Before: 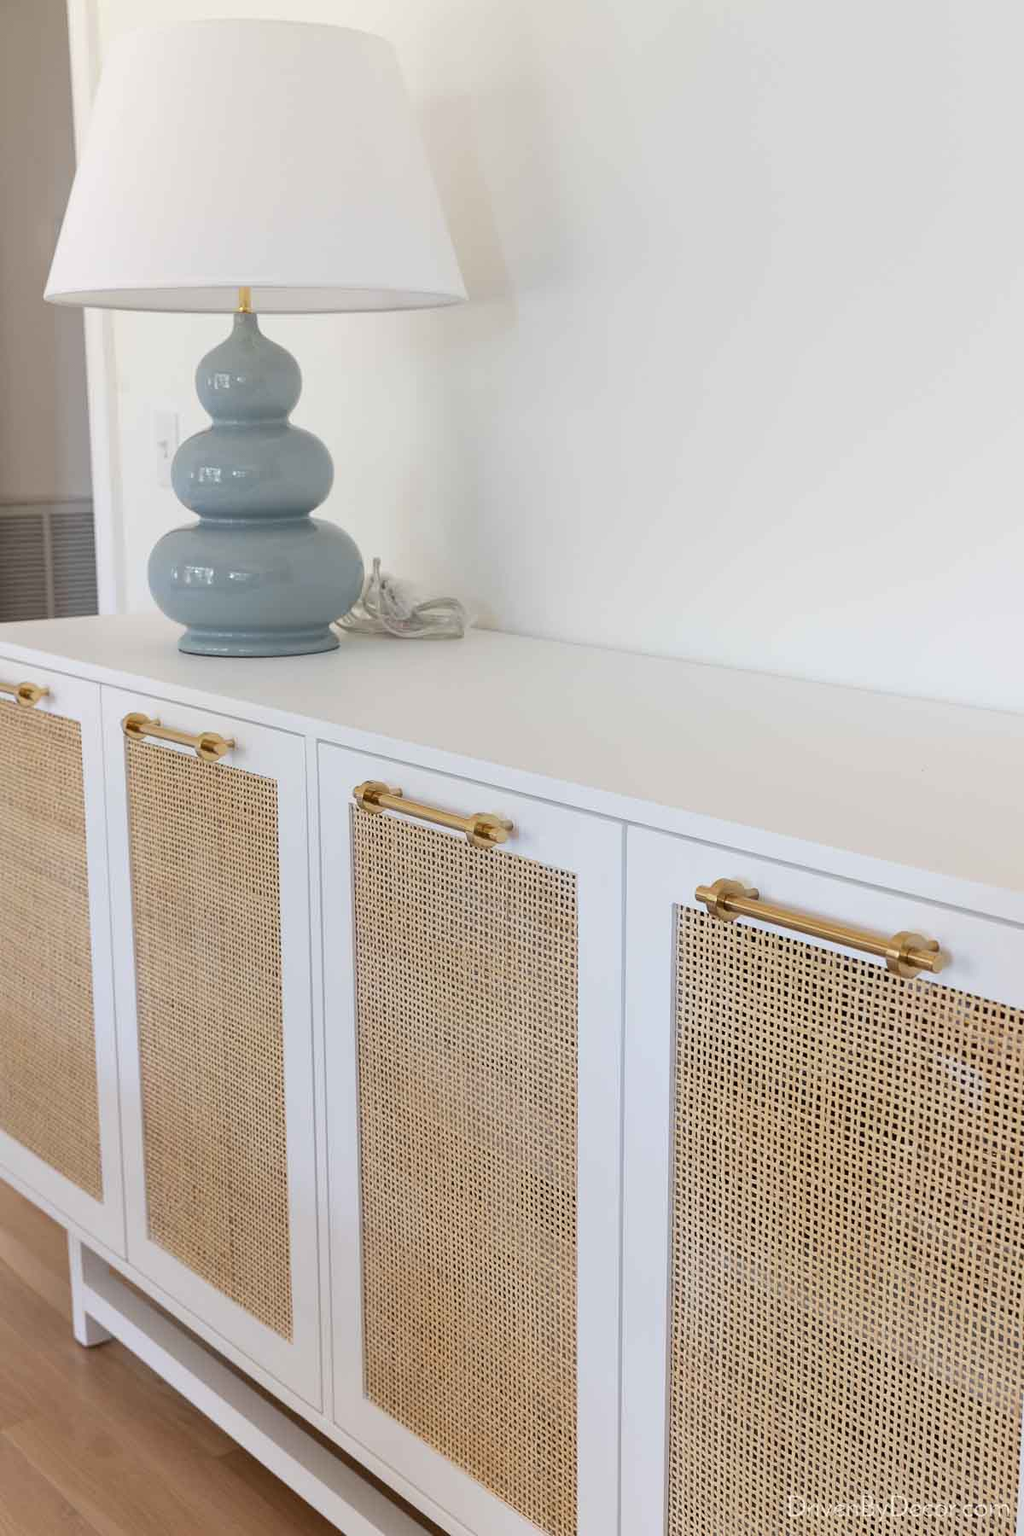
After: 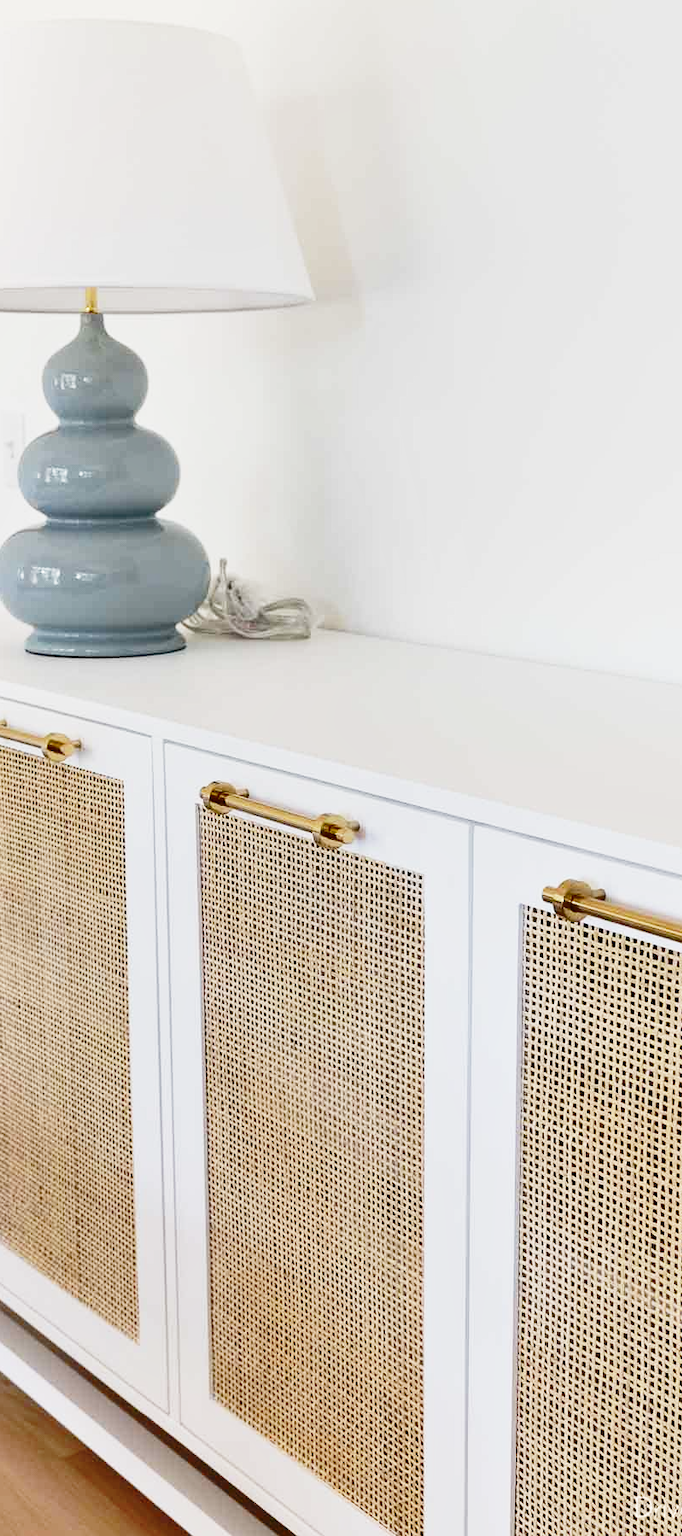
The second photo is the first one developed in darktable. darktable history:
base curve: curves: ch0 [(0, 0) (0.032, 0.037) (0.105, 0.228) (0.435, 0.76) (0.856, 0.983) (1, 1)], preserve colors none
tone equalizer: on, module defaults
crop and rotate: left 15.066%, right 18.273%
shadows and highlights: shadows 43.81, white point adjustment -1.28, soften with gaussian
